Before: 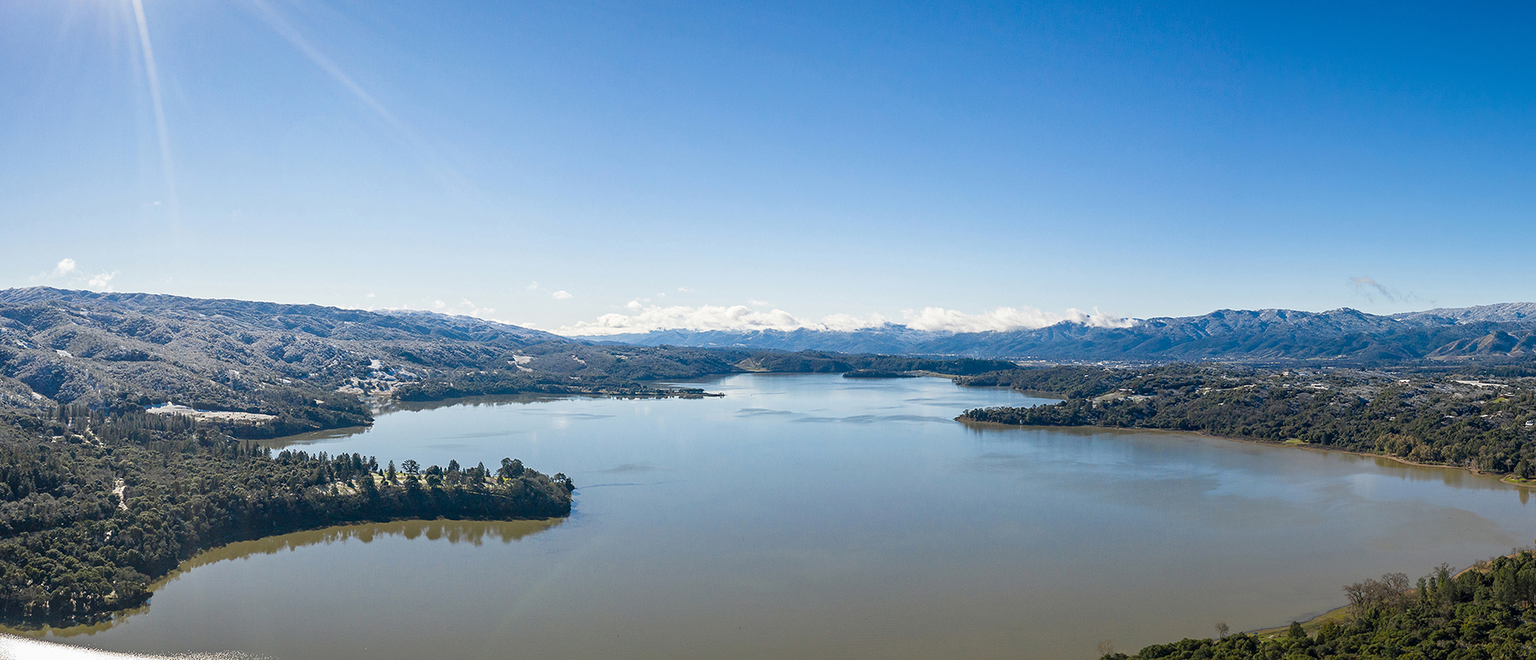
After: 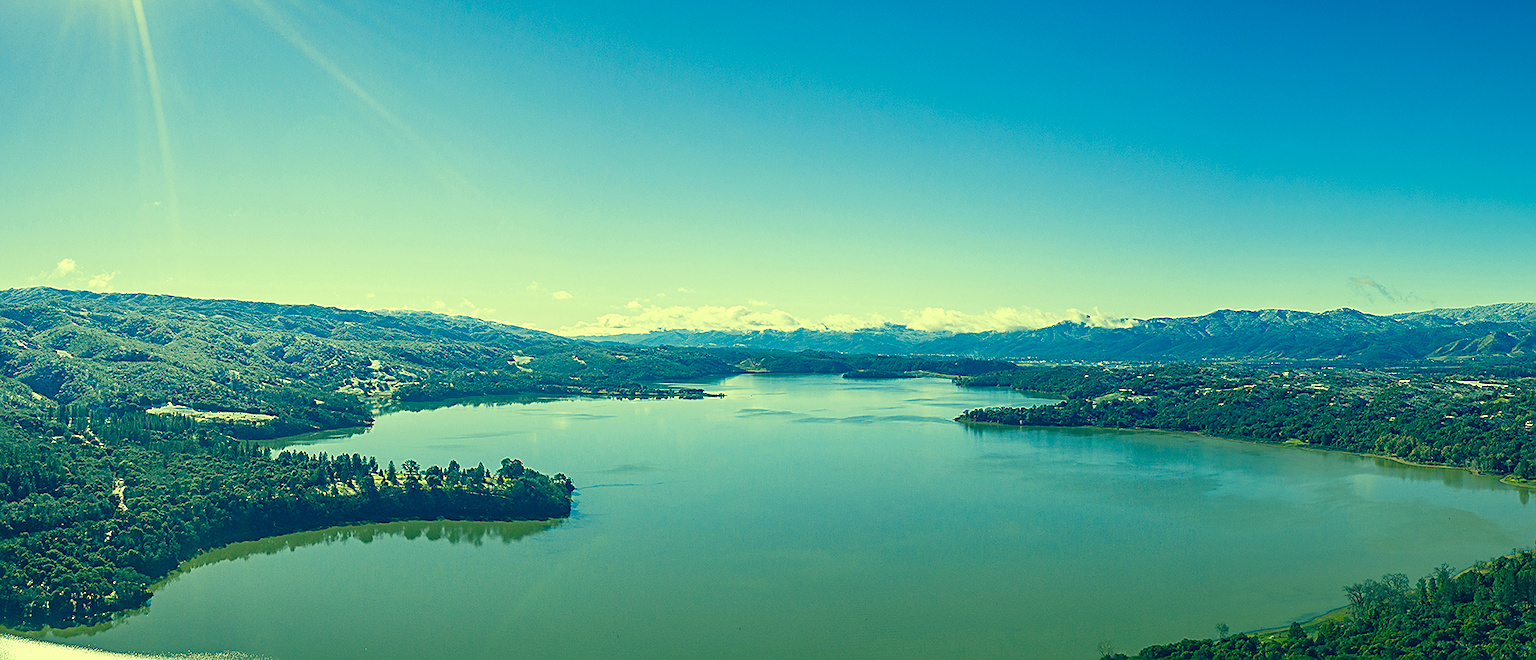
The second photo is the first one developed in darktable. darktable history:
exposure: black level correction -0.001, exposure 0.08 EV, compensate highlight preservation false
color correction: highlights a* -15.58, highlights b* 40, shadows a* -40, shadows b* -26.18
sharpen: on, module defaults
